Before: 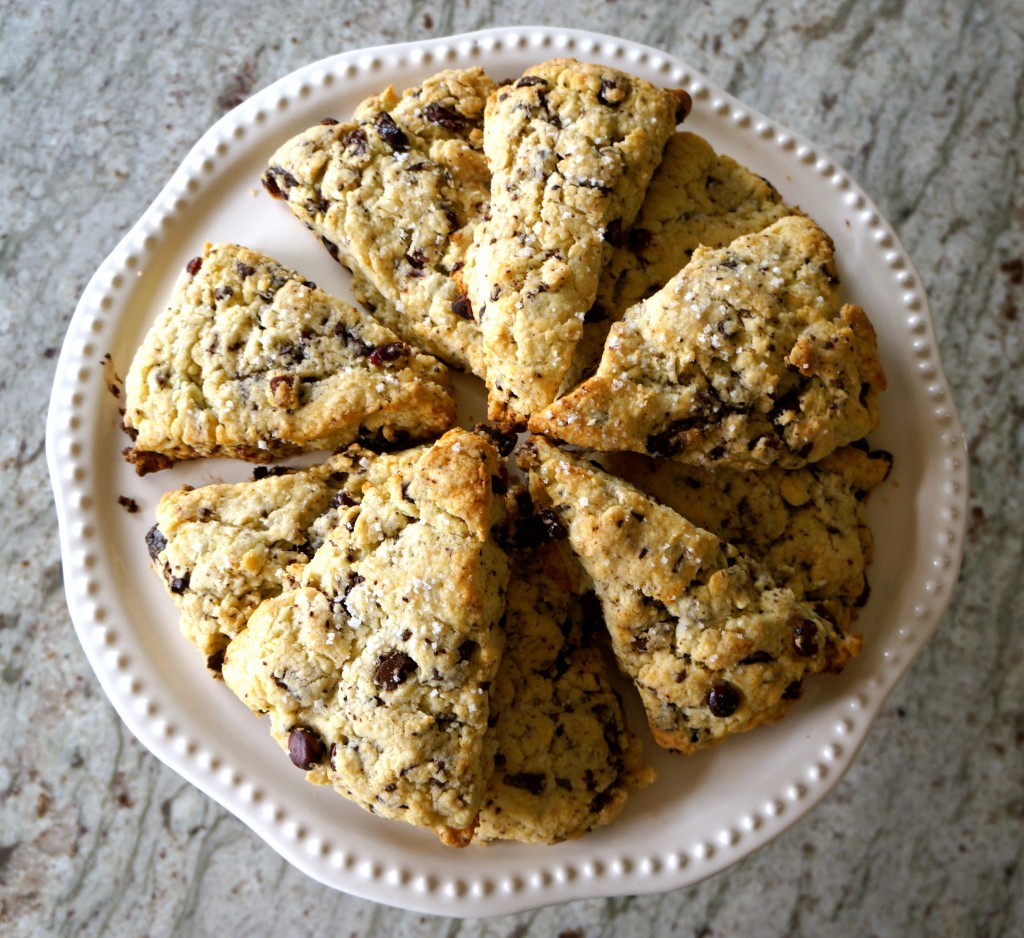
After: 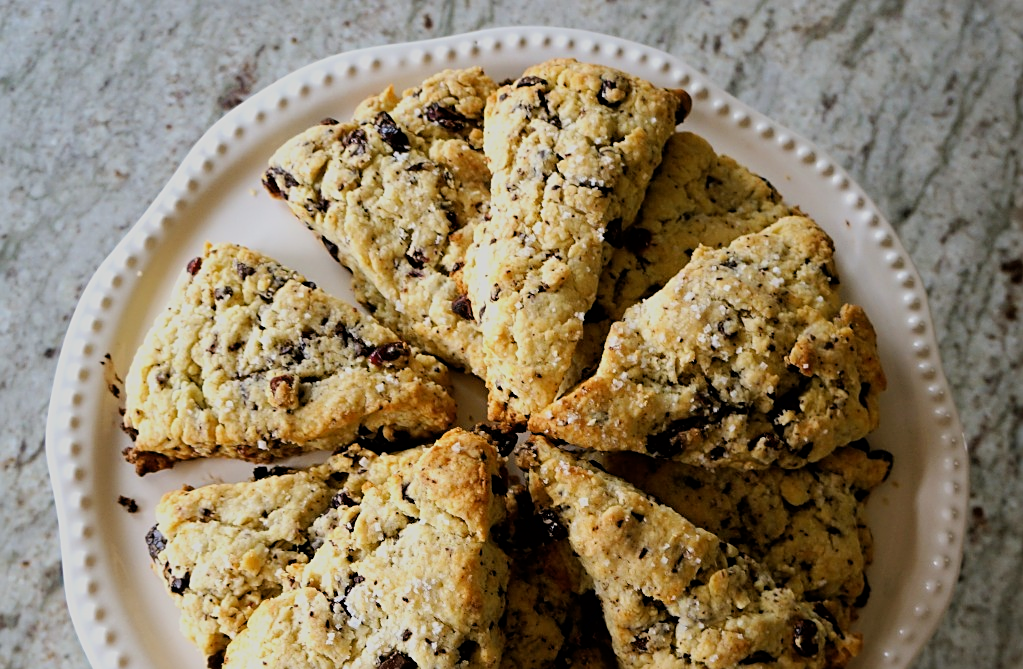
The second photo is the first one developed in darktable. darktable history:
filmic rgb: black relative exposure -7.65 EV, white relative exposure 4.56 EV, hardness 3.61, color science v6 (2022)
sharpen: on, module defaults
crop: bottom 28.576%
